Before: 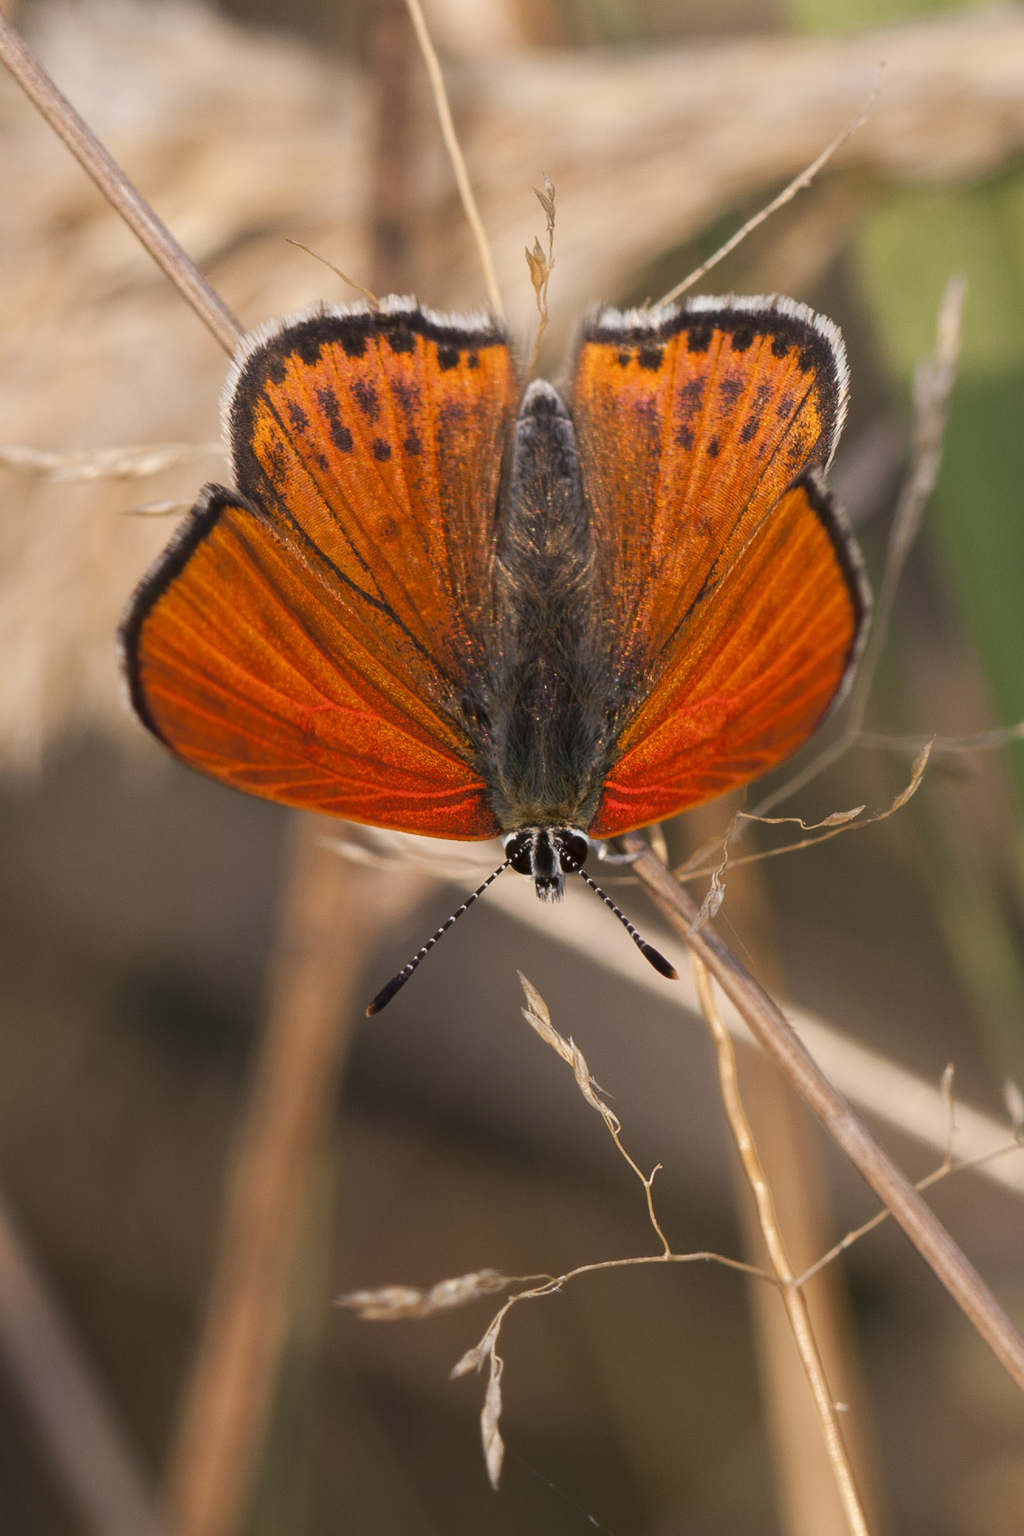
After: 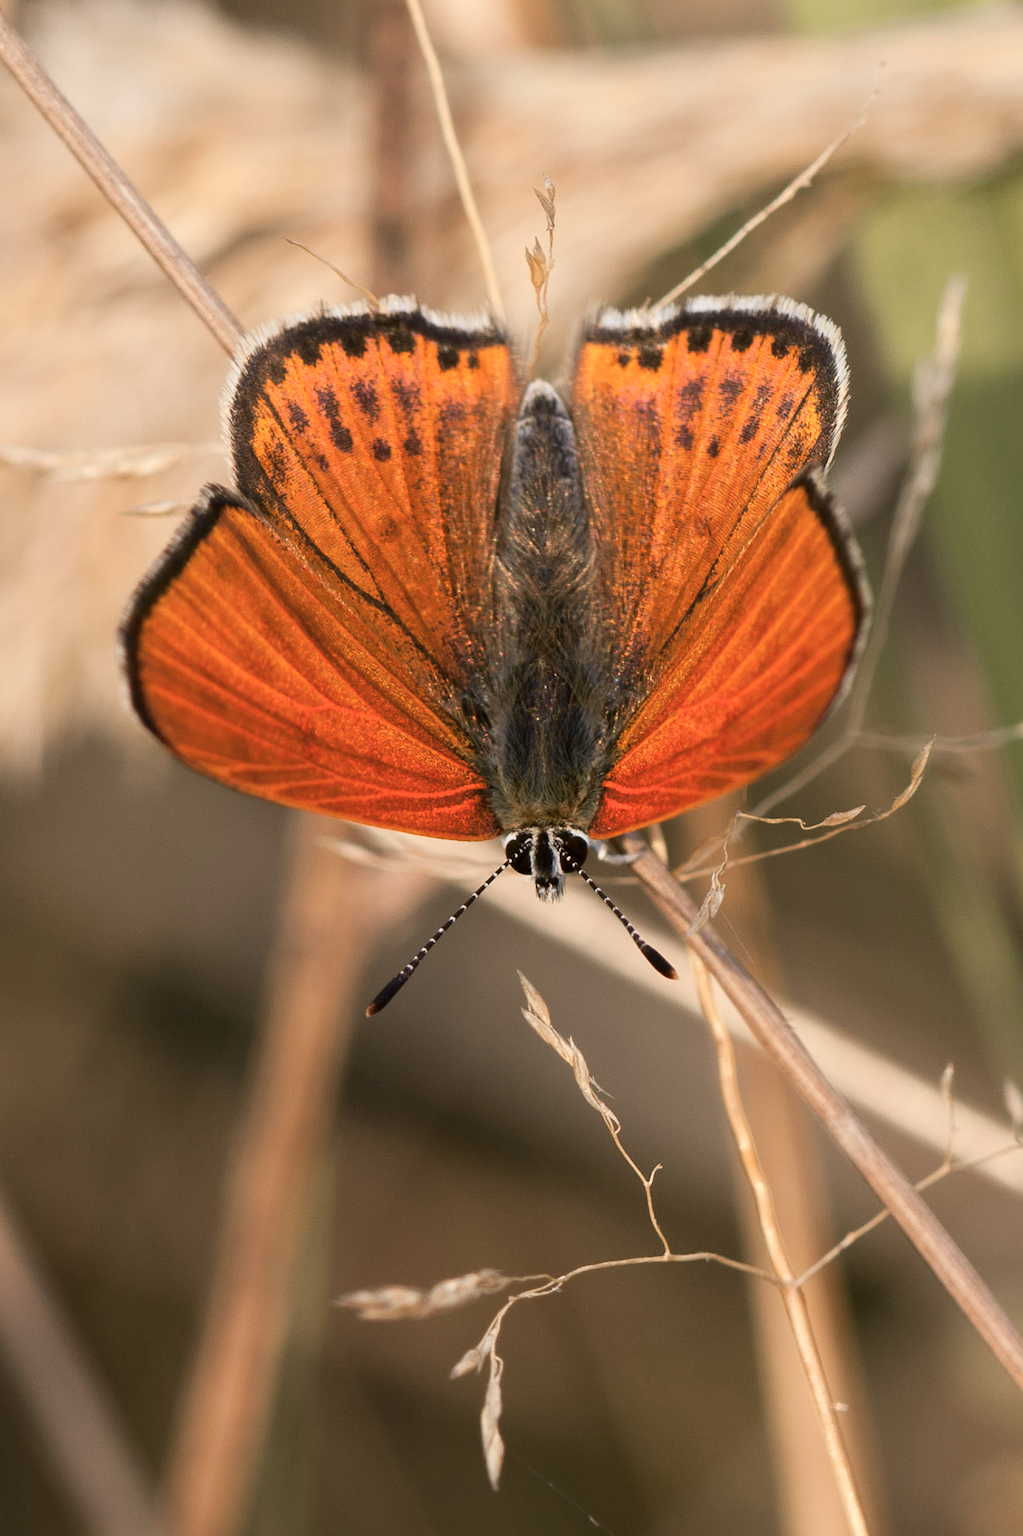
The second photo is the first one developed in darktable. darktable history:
tone curve: curves: ch0 [(0, 0) (0.765, 0.816) (1, 1)]; ch1 [(0, 0) (0.425, 0.464) (0.5, 0.5) (0.531, 0.522) (0.588, 0.575) (0.994, 0.939)]; ch2 [(0, 0) (0.398, 0.435) (0.455, 0.481) (0.501, 0.504) (0.529, 0.544) (0.584, 0.585) (1, 0.911)], color space Lab, independent channels, preserve colors none
